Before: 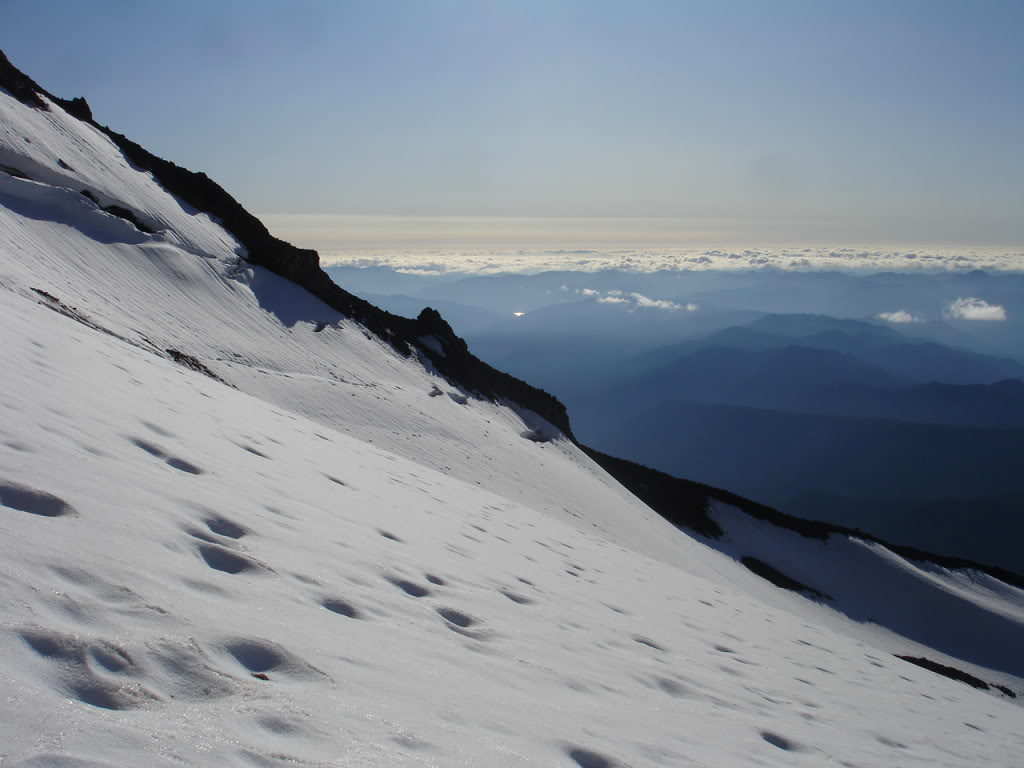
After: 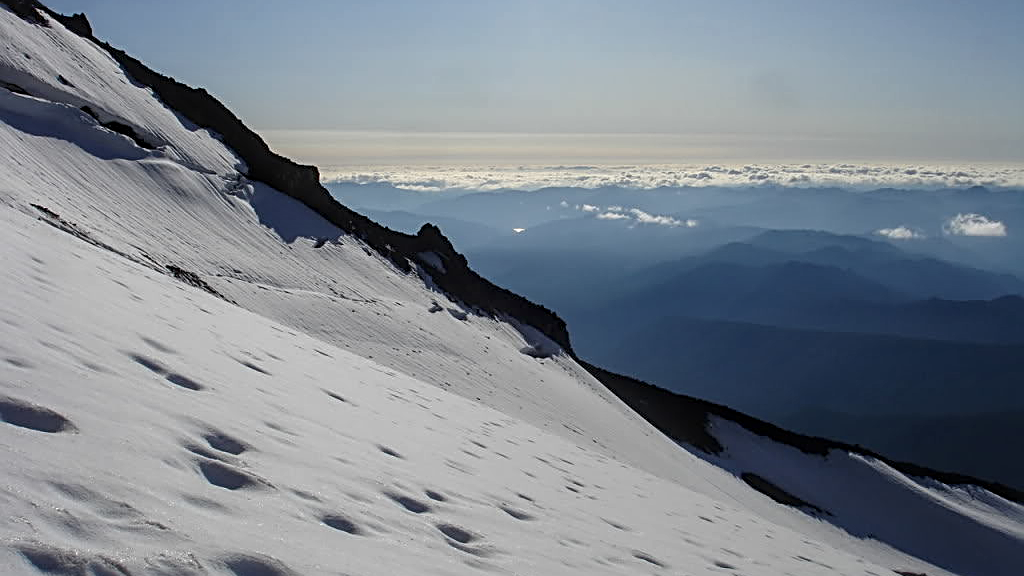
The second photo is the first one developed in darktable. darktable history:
crop: top 11.065%, bottom 13.934%
local contrast: on, module defaults
sharpen: radius 2.552, amount 0.645
